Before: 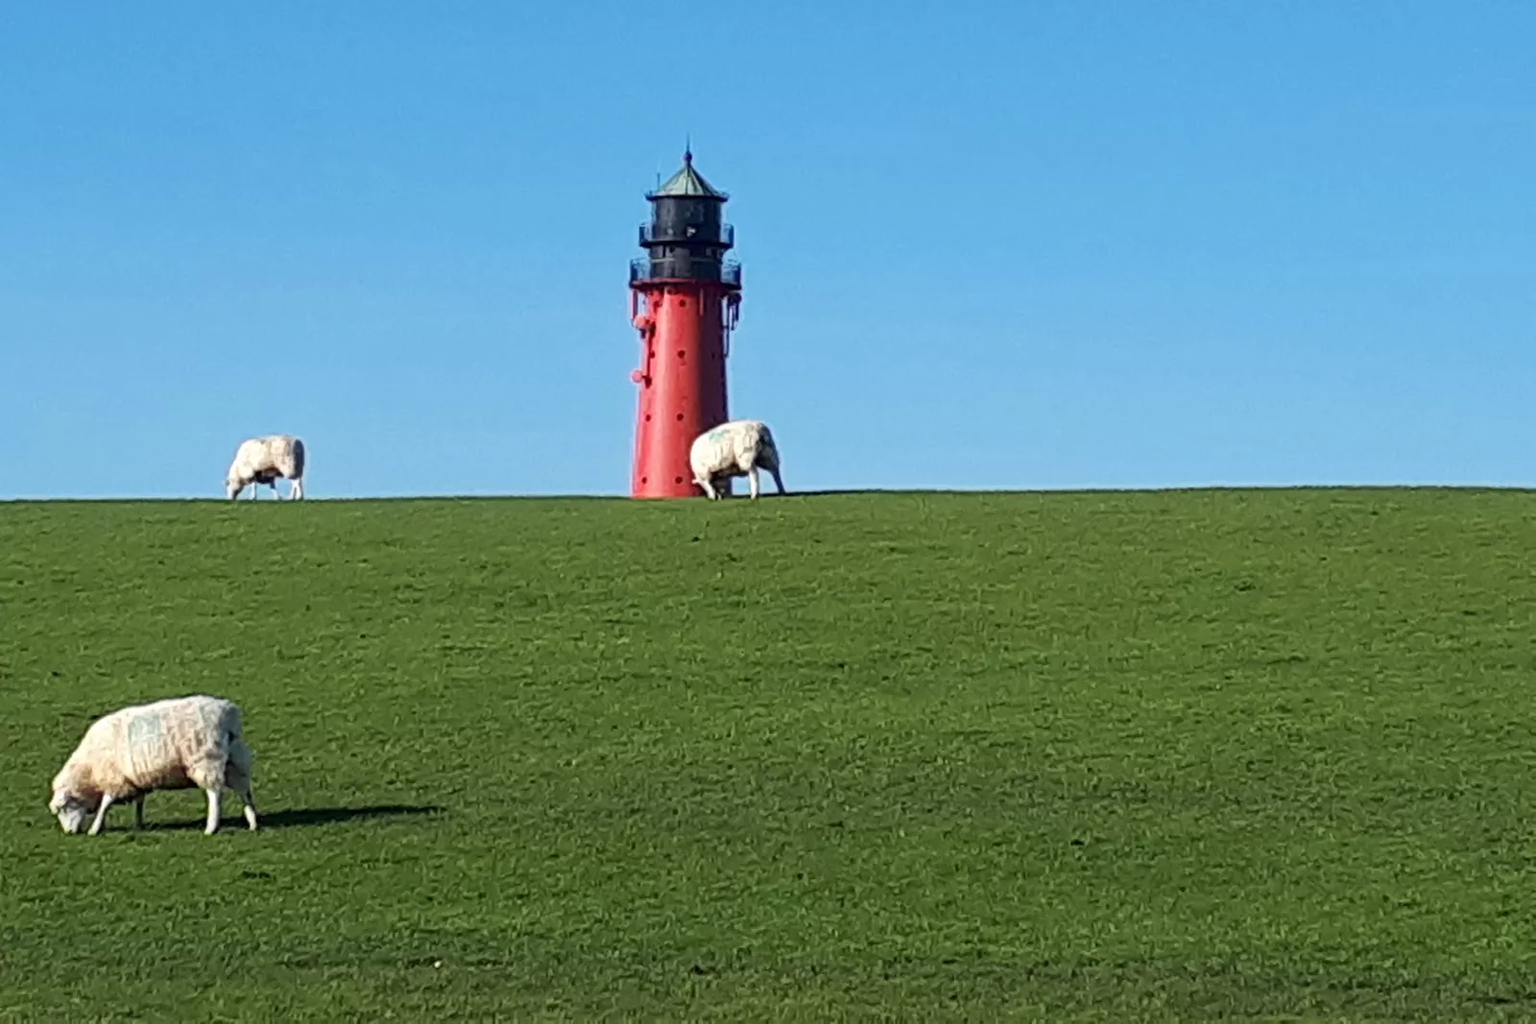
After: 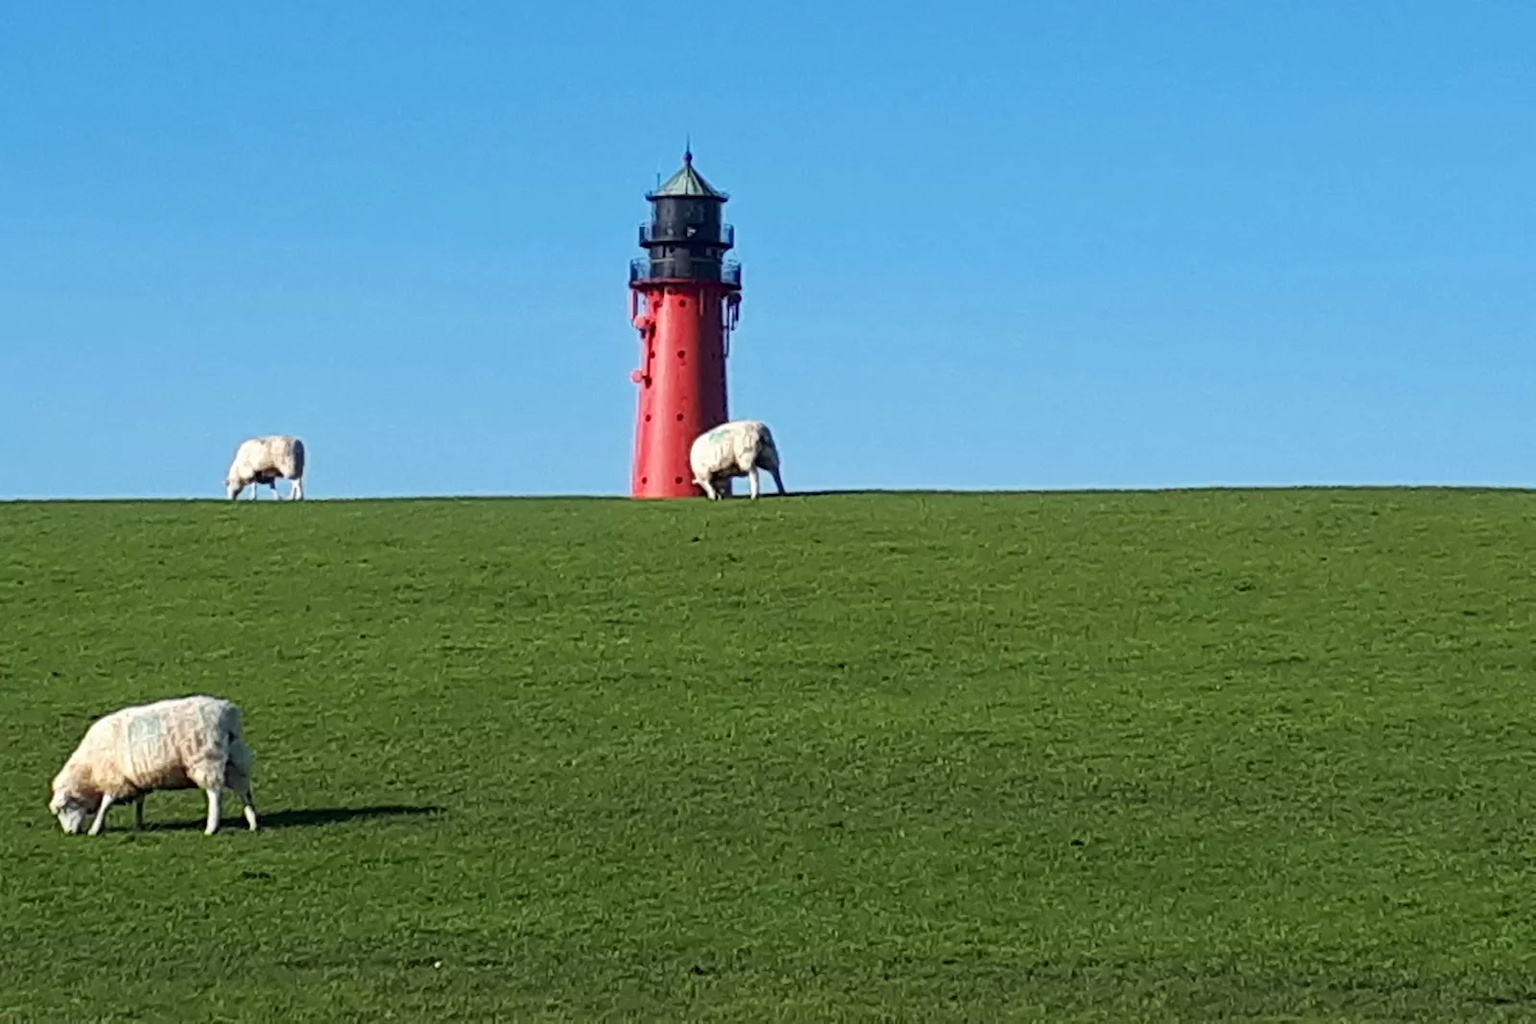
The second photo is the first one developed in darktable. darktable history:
contrast brightness saturation: contrast -0.01, brightness -0.01, saturation 0.044
